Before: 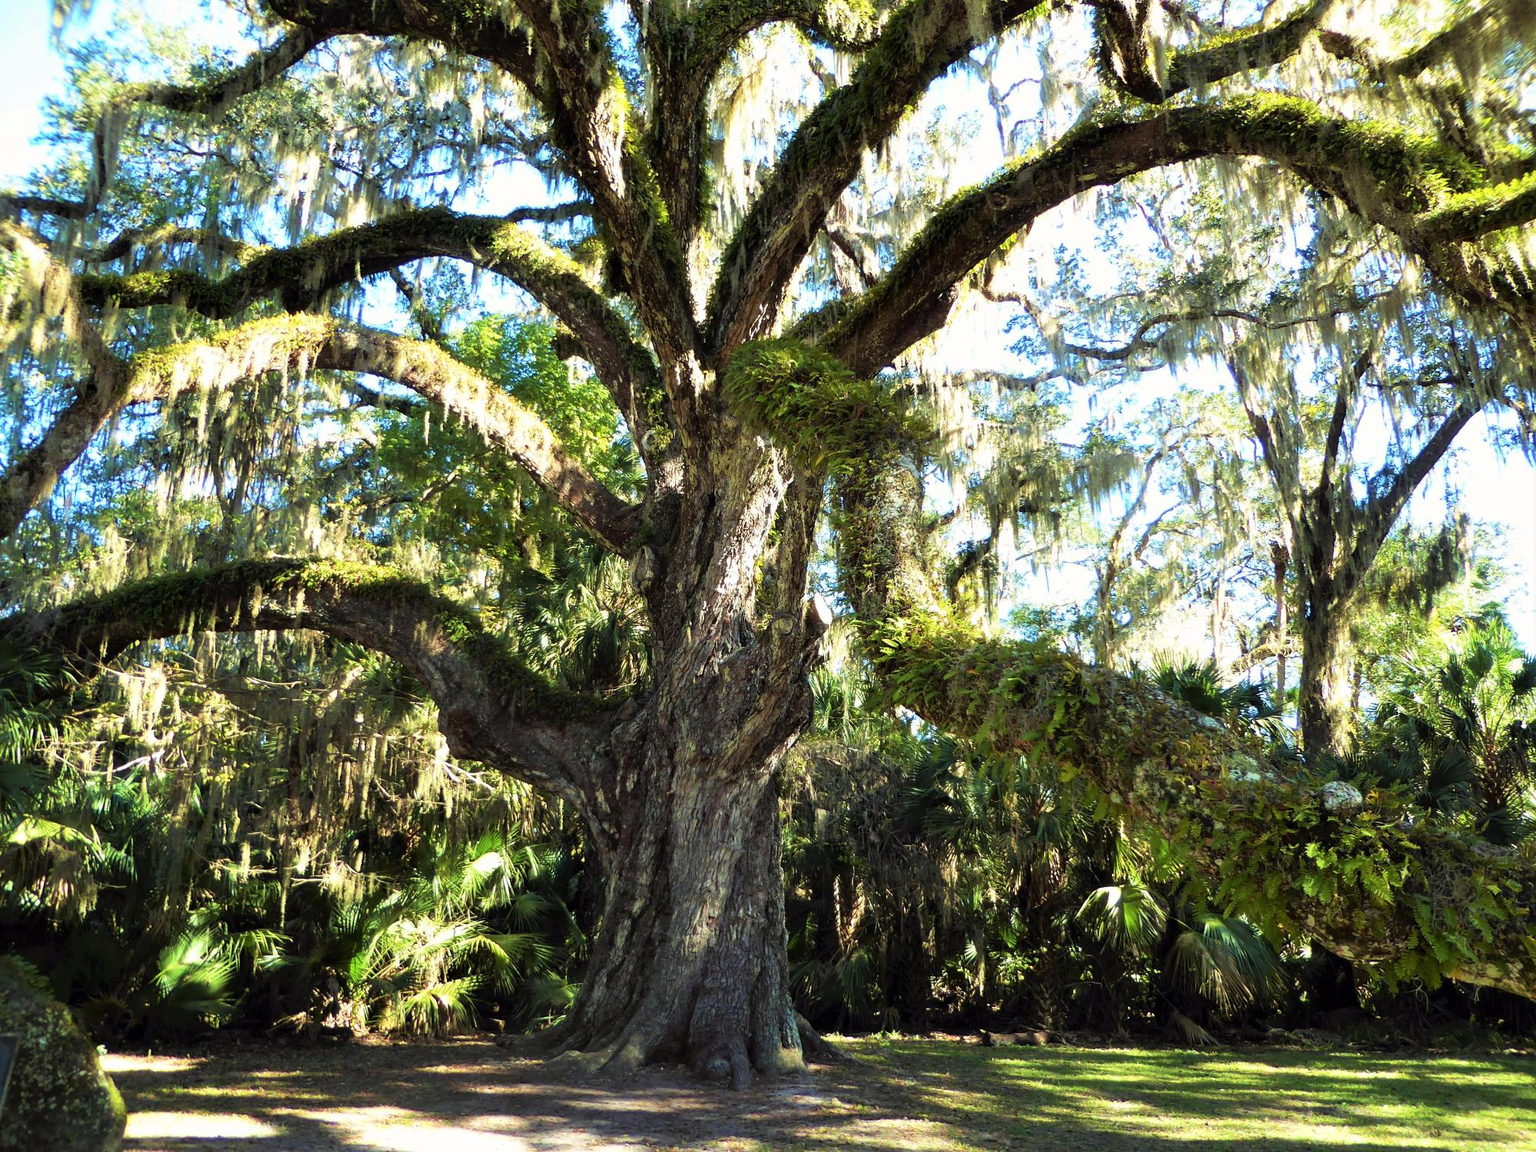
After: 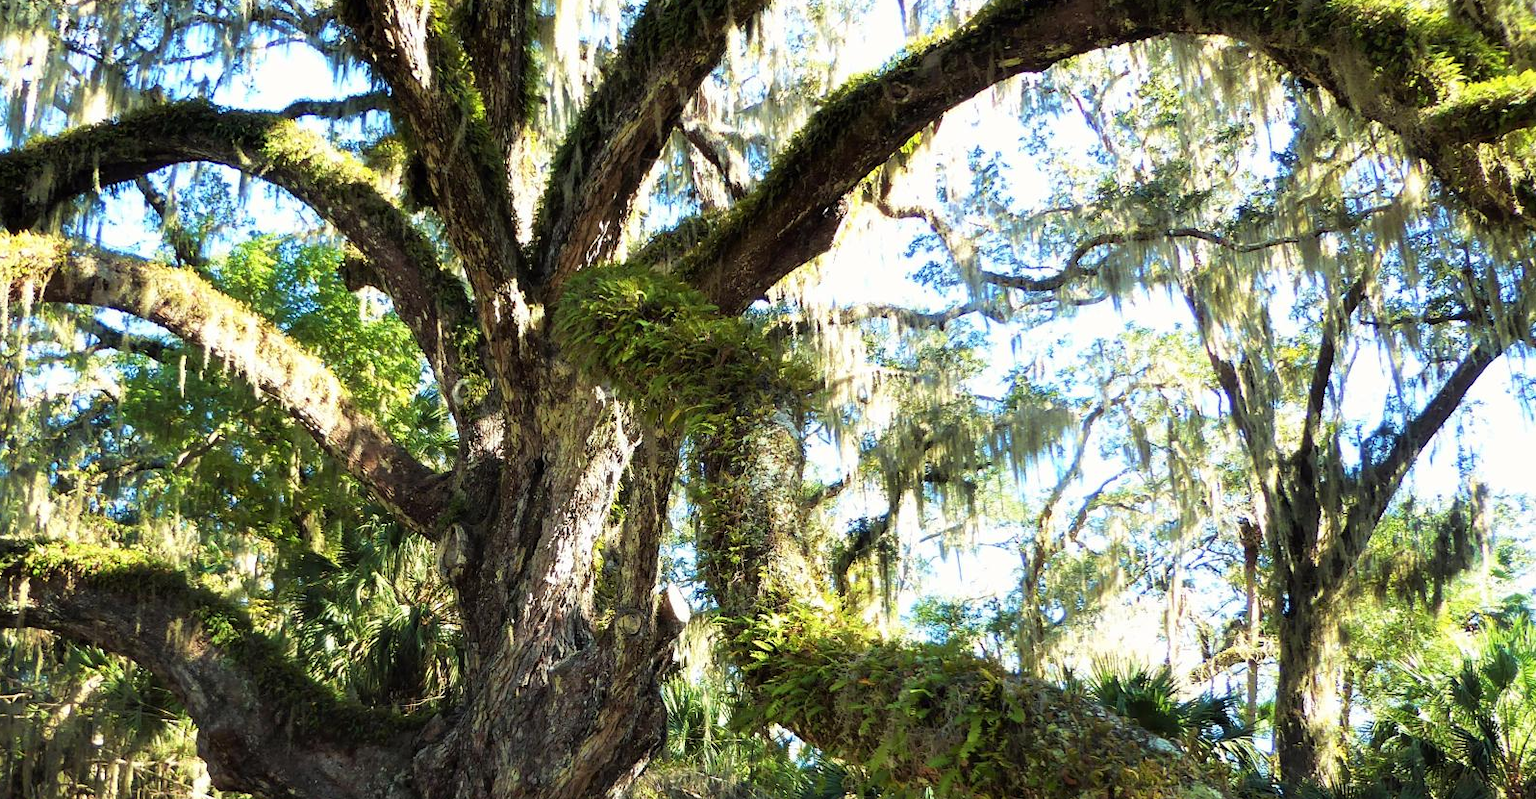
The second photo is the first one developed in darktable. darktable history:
crop: left 18.321%, top 11.085%, right 1.805%, bottom 33.505%
